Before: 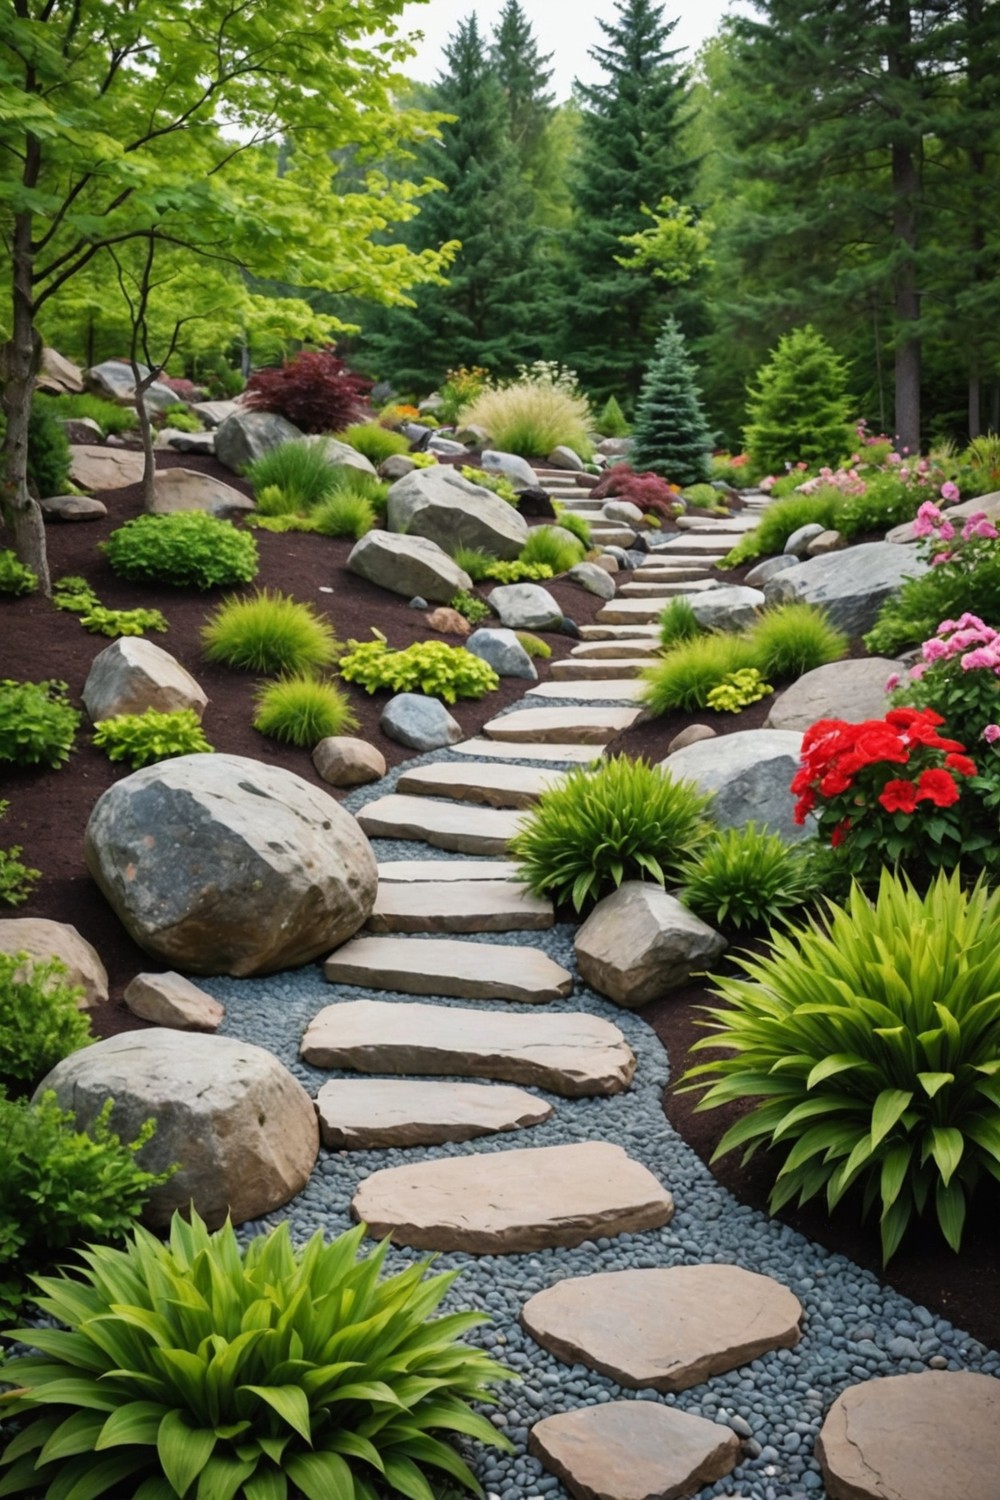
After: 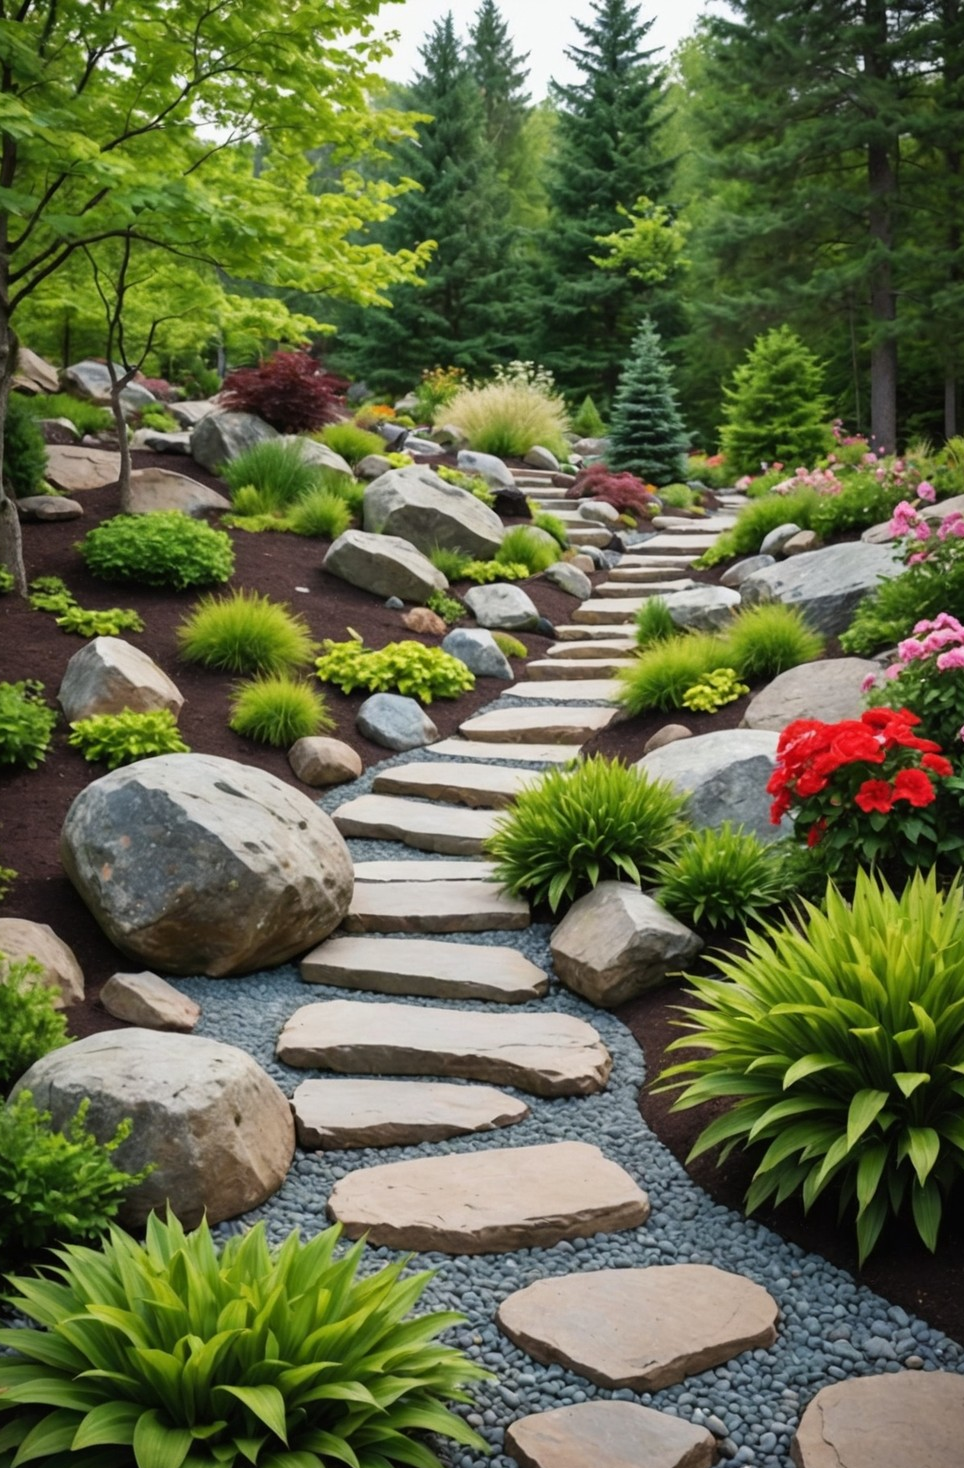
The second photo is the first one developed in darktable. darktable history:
crop and rotate: left 2.482%, right 1.111%, bottom 2.101%
